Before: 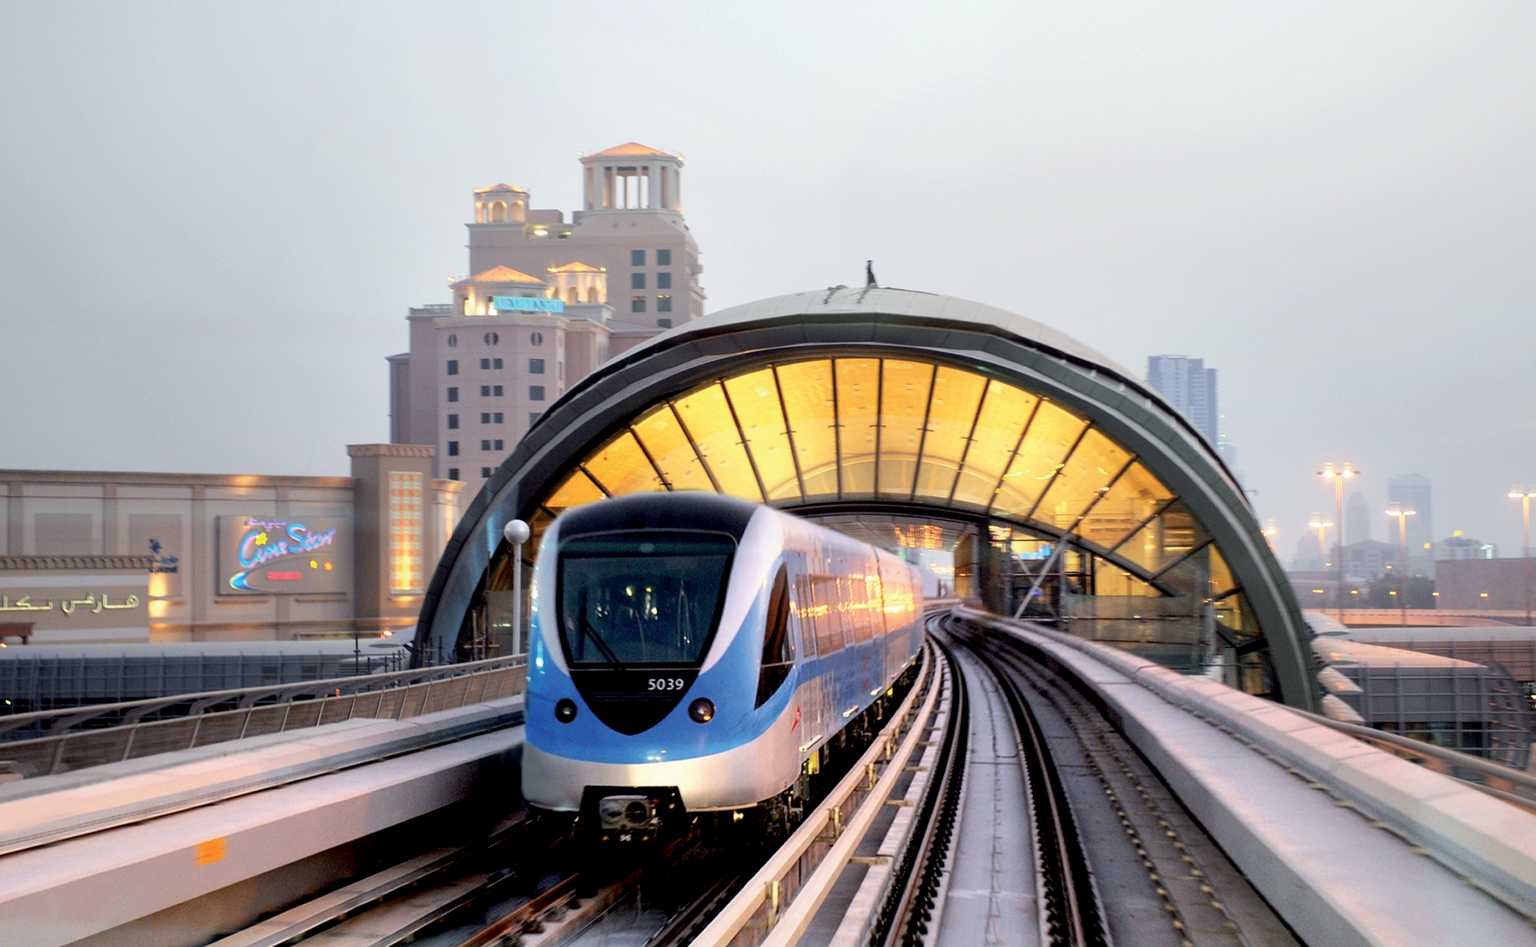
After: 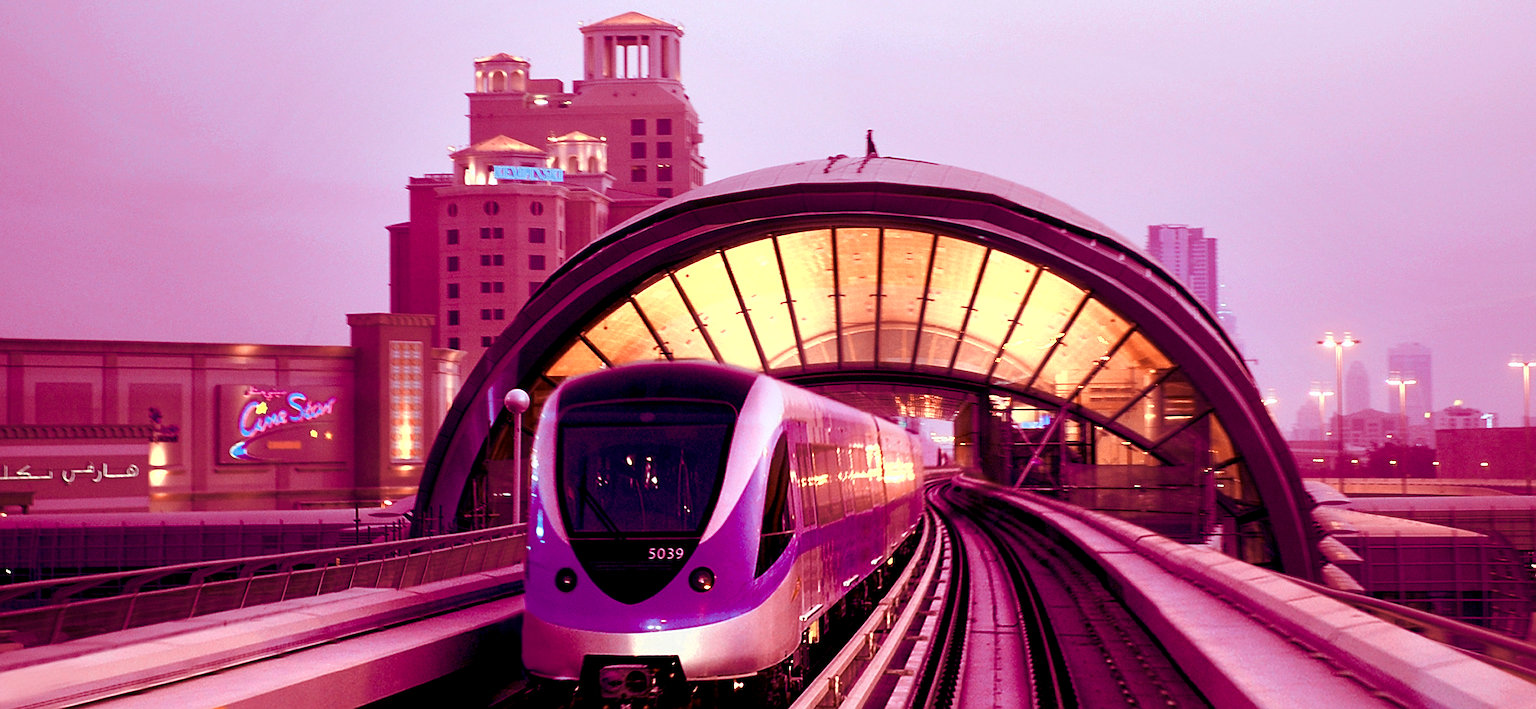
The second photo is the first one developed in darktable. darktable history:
crop: top 13.819%, bottom 11.169%
white balance: red 0.974, blue 1.044
color zones: curves: ch0 [(0.018, 0.548) (0.197, 0.654) (0.425, 0.447) (0.605, 0.658) (0.732, 0.579)]; ch1 [(0.105, 0.531) (0.224, 0.531) (0.386, 0.39) (0.618, 0.456) (0.732, 0.456) (0.956, 0.421)]; ch2 [(0.039, 0.583) (0.215, 0.465) (0.399, 0.544) (0.465, 0.548) (0.614, 0.447) (0.724, 0.43) (0.882, 0.623) (0.956, 0.632)]
sharpen: on, module defaults
color balance: mode lift, gamma, gain (sRGB), lift [1, 1, 0.101, 1]
